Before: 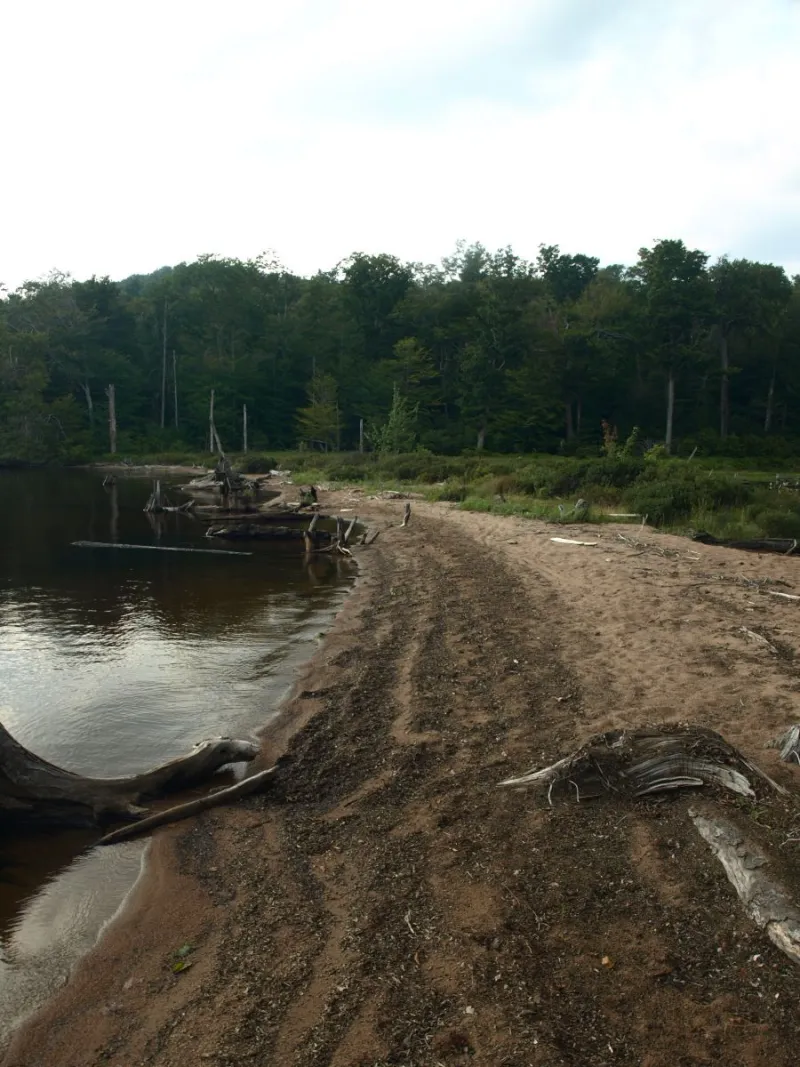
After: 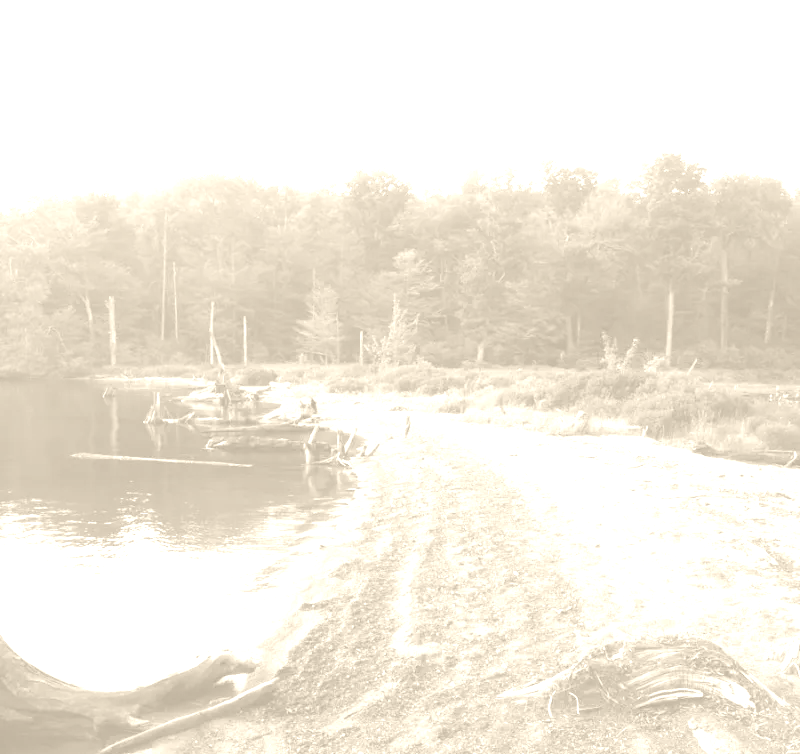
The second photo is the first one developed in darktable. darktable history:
colorize: hue 36°, saturation 71%, lightness 80.79%
exposure: black level correction 0, exposure 2.088 EV, compensate exposure bias true, compensate highlight preservation false
crop and rotate: top 8.293%, bottom 20.996%
